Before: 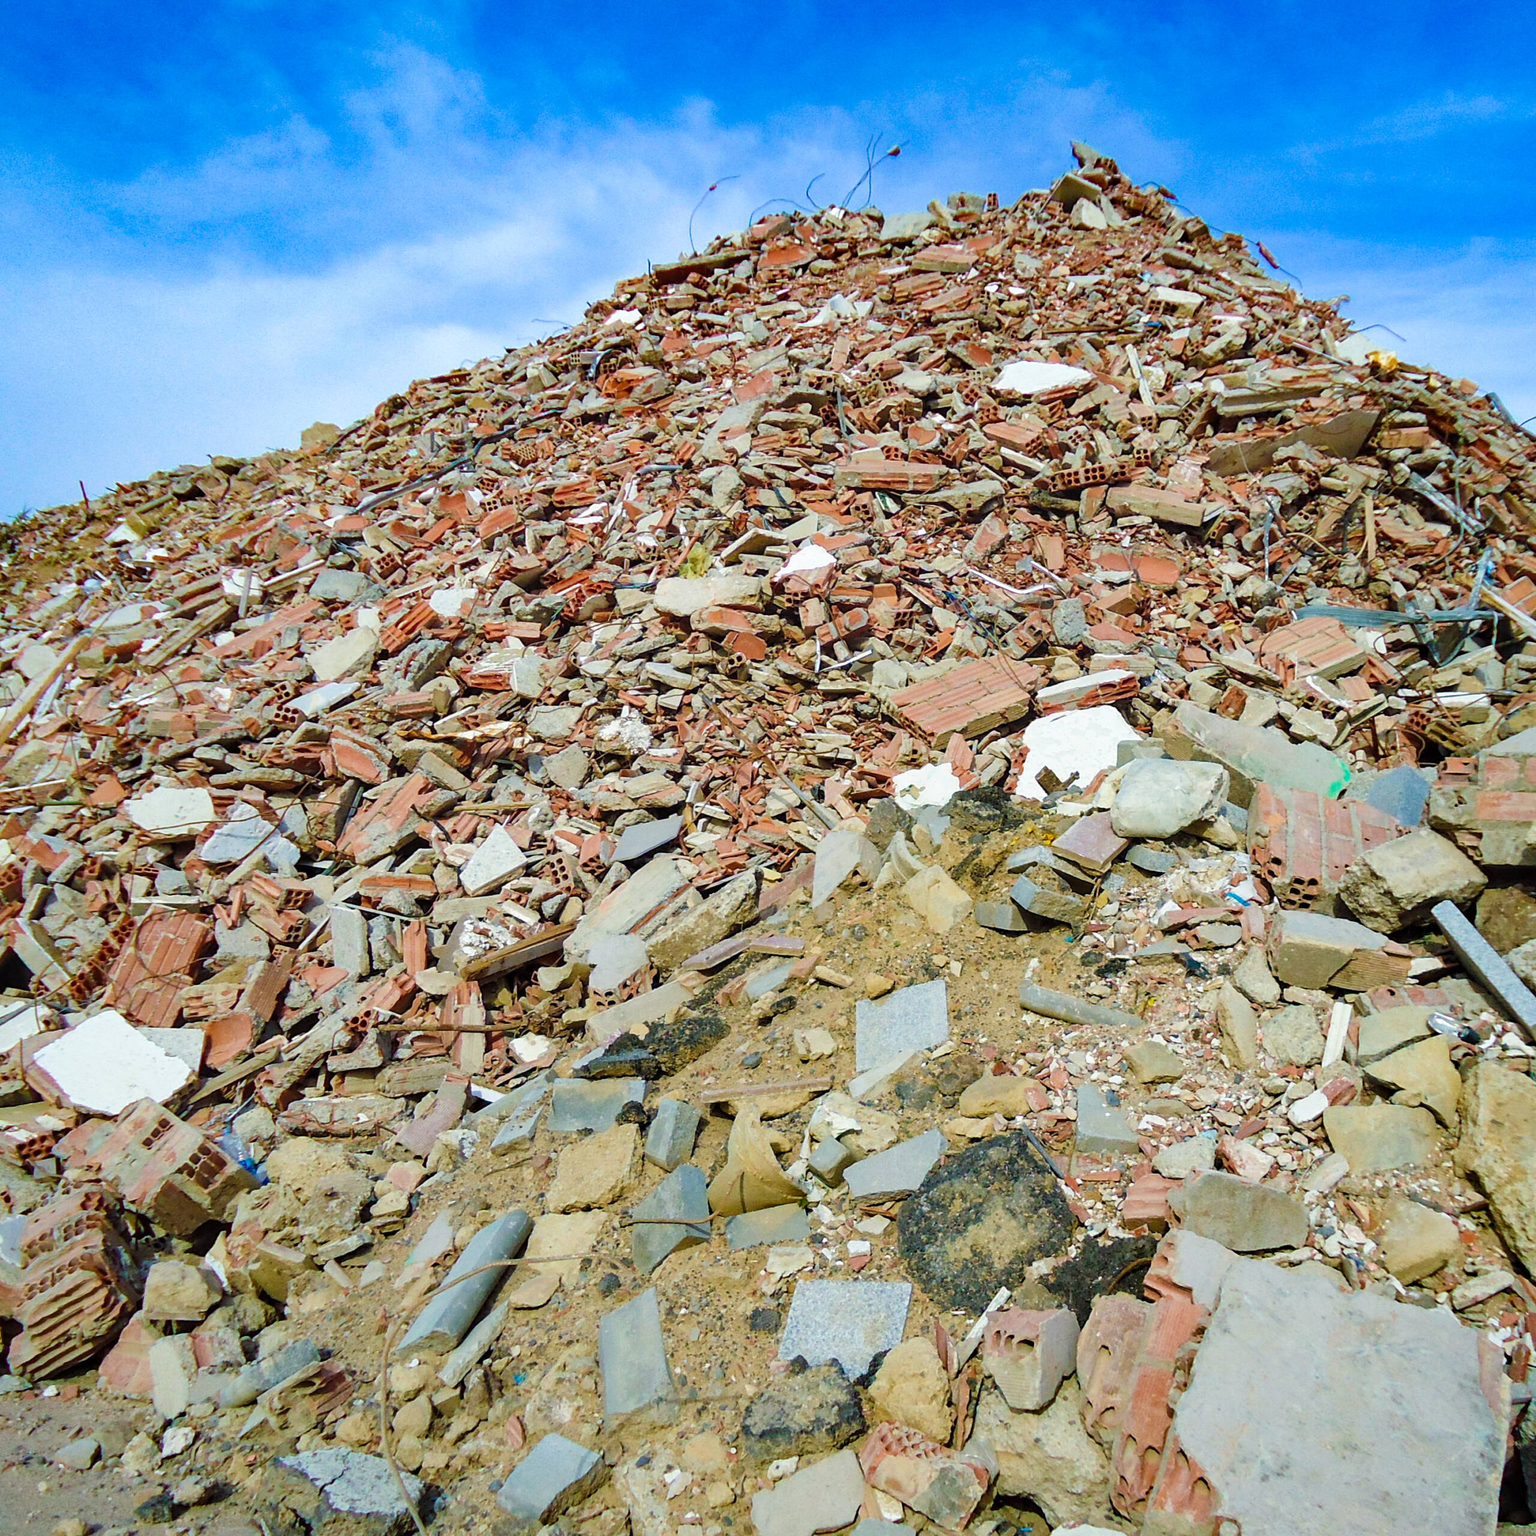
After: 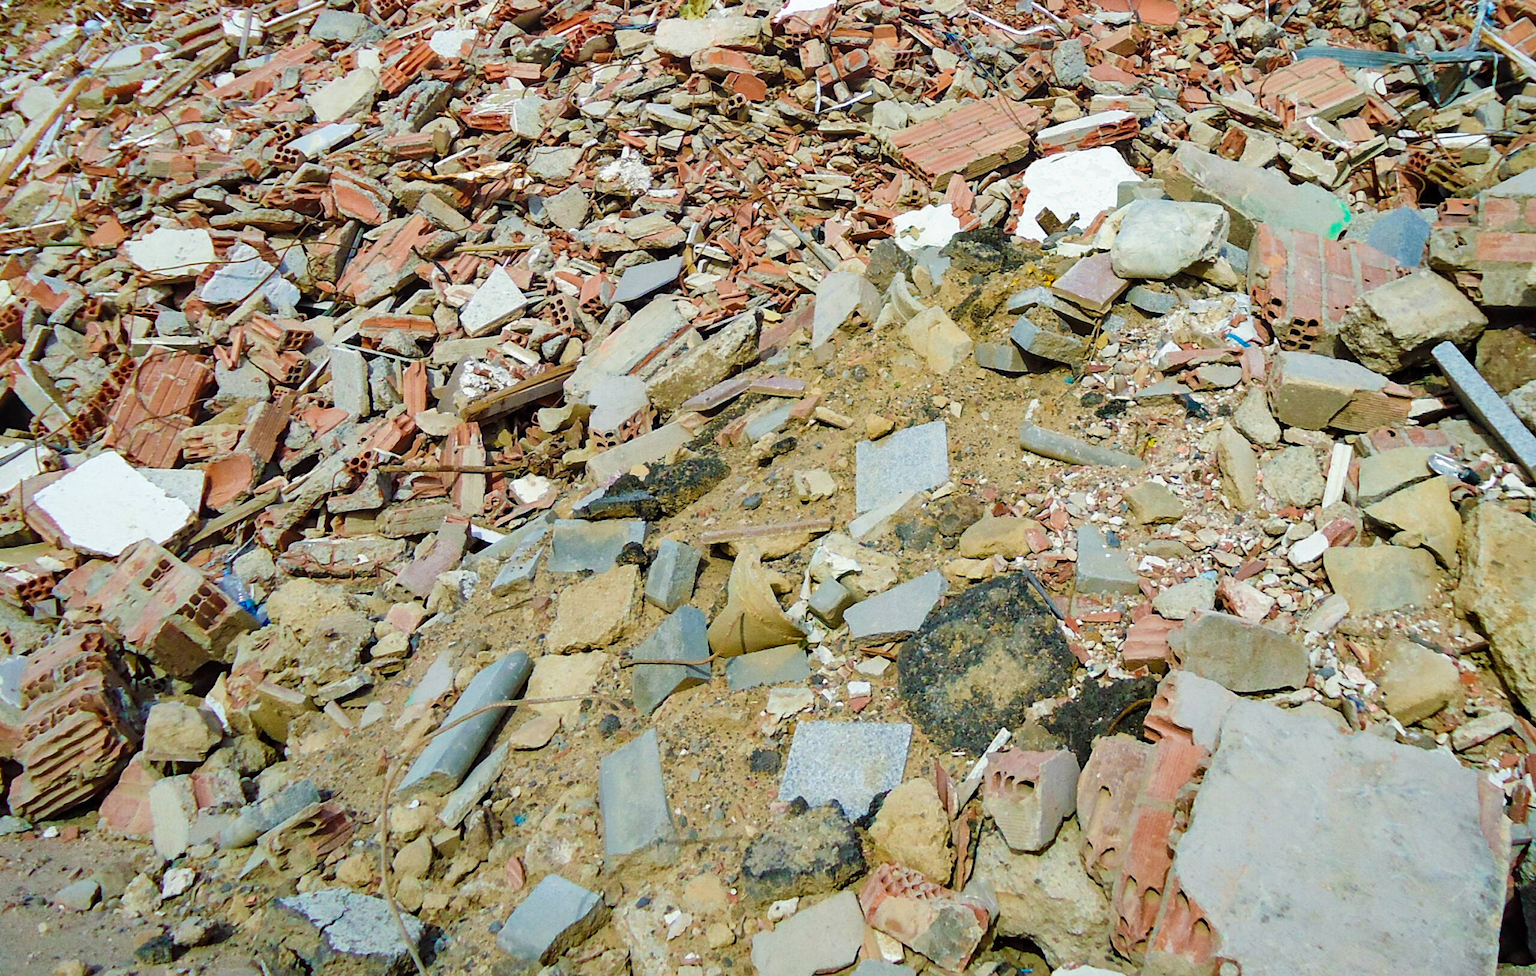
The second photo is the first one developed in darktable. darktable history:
crop and rotate: top 36.435%
exposure: compensate highlight preservation false
